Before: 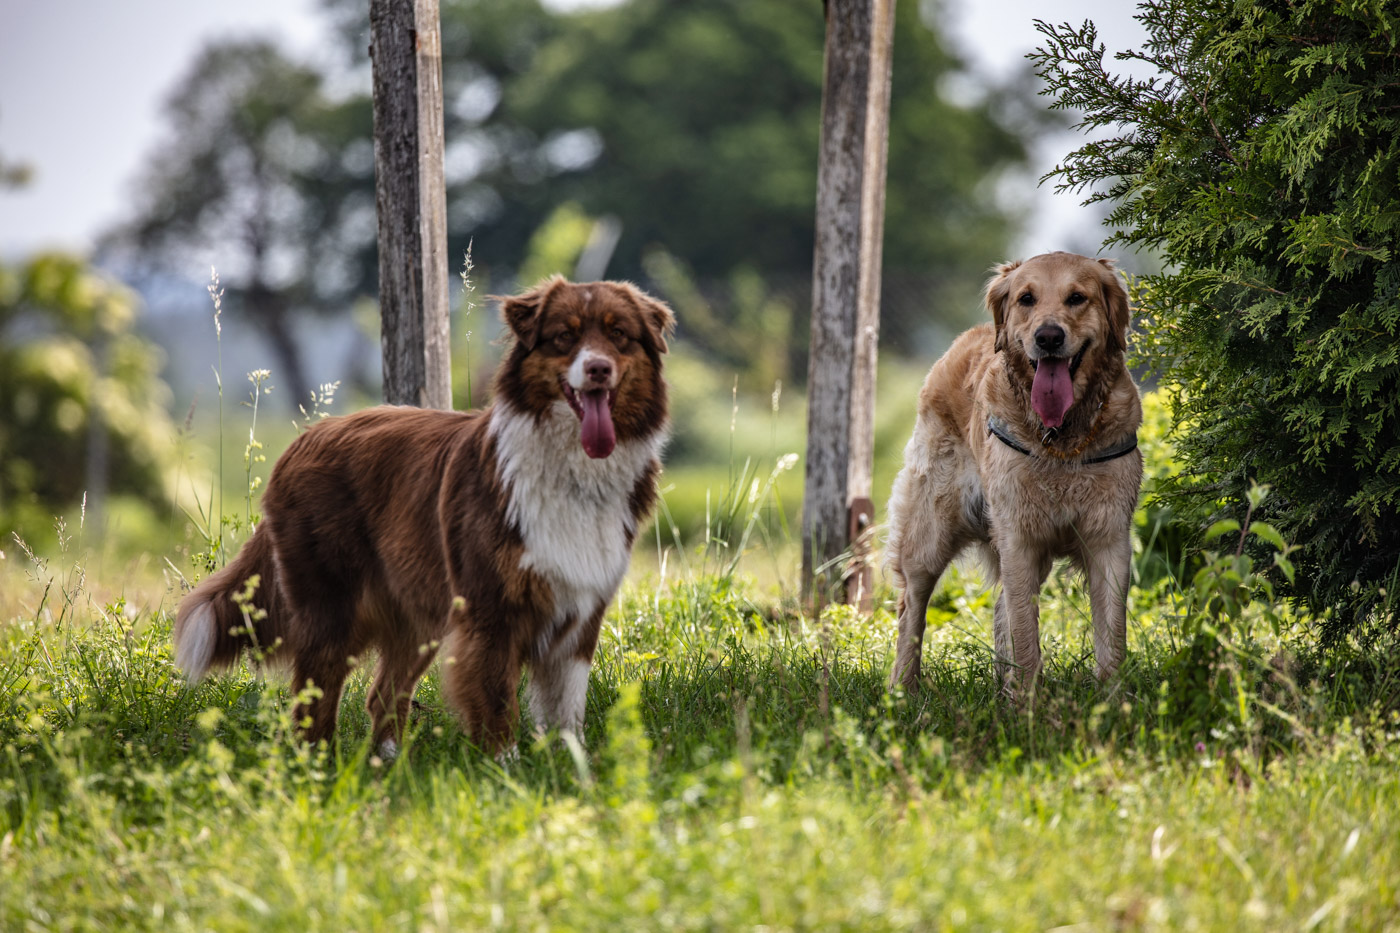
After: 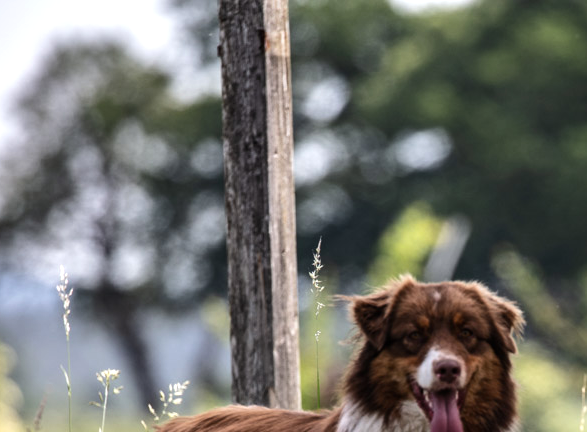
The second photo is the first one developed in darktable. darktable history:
tone equalizer: -8 EV -0.417 EV, -7 EV -0.389 EV, -6 EV -0.333 EV, -5 EV -0.222 EV, -3 EV 0.222 EV, -2 EV 0.333 EV, -1 EV 0.389 EV, +0 EV 0.417 EV, edges refinement/feathering 500, mask exposure compensation -1.57 EV, preserve details no
crop and rotate: left 10.817%, top 0.062%, right 47.194%, bottom 53.626%
